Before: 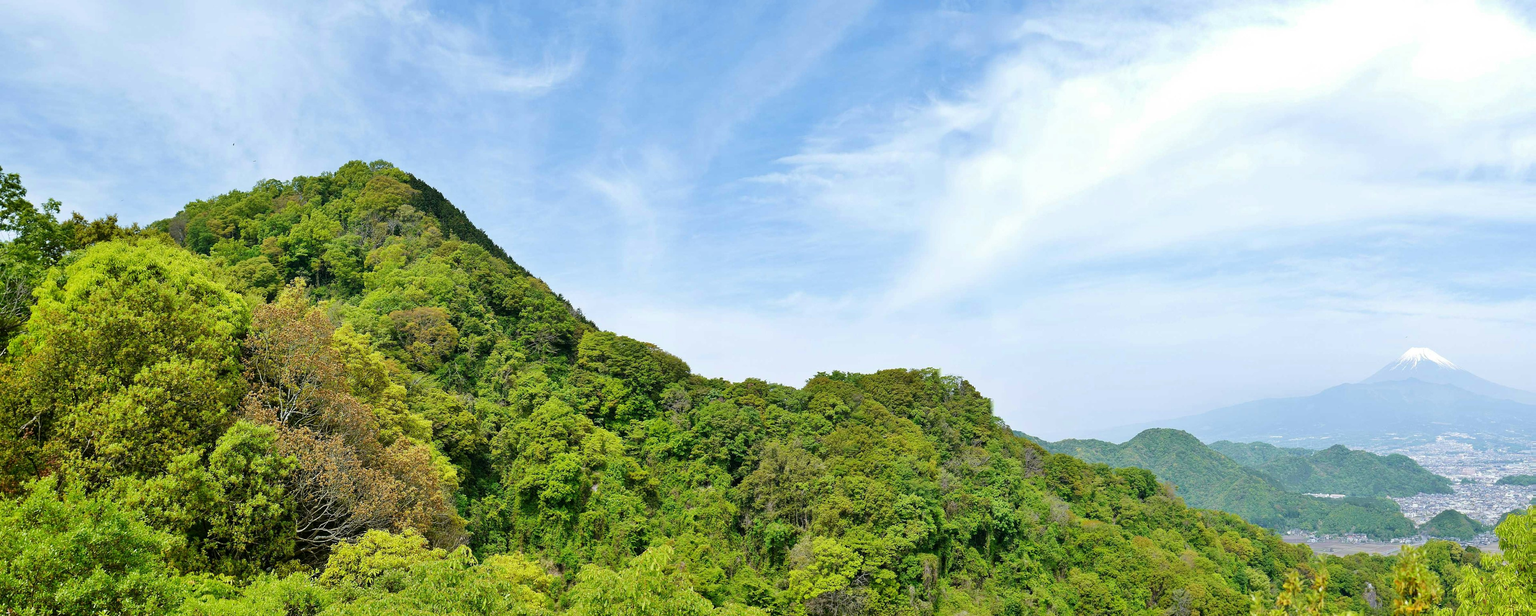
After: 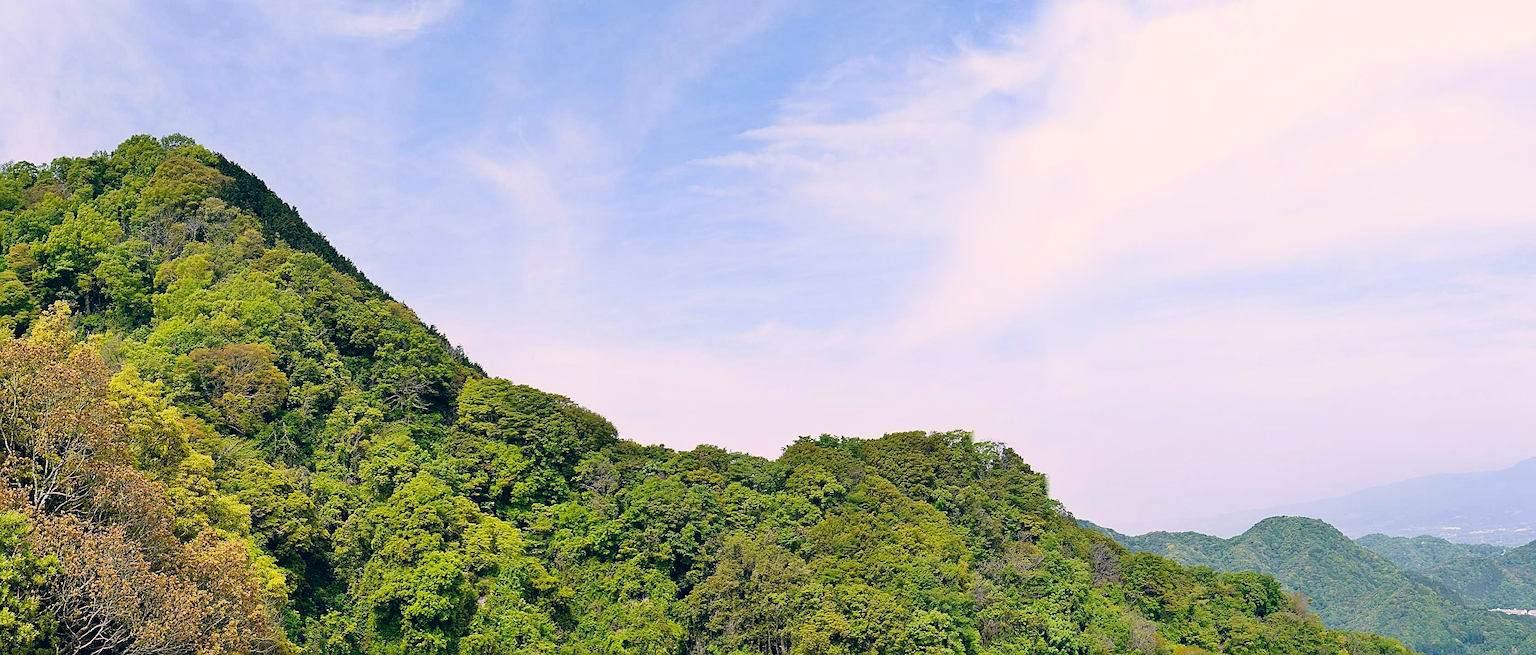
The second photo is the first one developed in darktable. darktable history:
contrast brightness saturation: contrast 0.089, saturation 0.278
filmic rgb: black relative exposure -16 EV, white relative exposure 2.94 EV, hardness 10
crop and rotate: left 16.694%, top 10.764%, right 13.034%, bottom 14.536%
shadows and highlights: shadows -0.617, highlights 39.94
color correction: highlights a* 14.1, highlights b* 6.04, shadows a* -6.14, shadows b* -15.36, saturation 0.851
sharpen: on, module defaults
exposure: exposure -0.208 EV, compensate highlight preservation false
